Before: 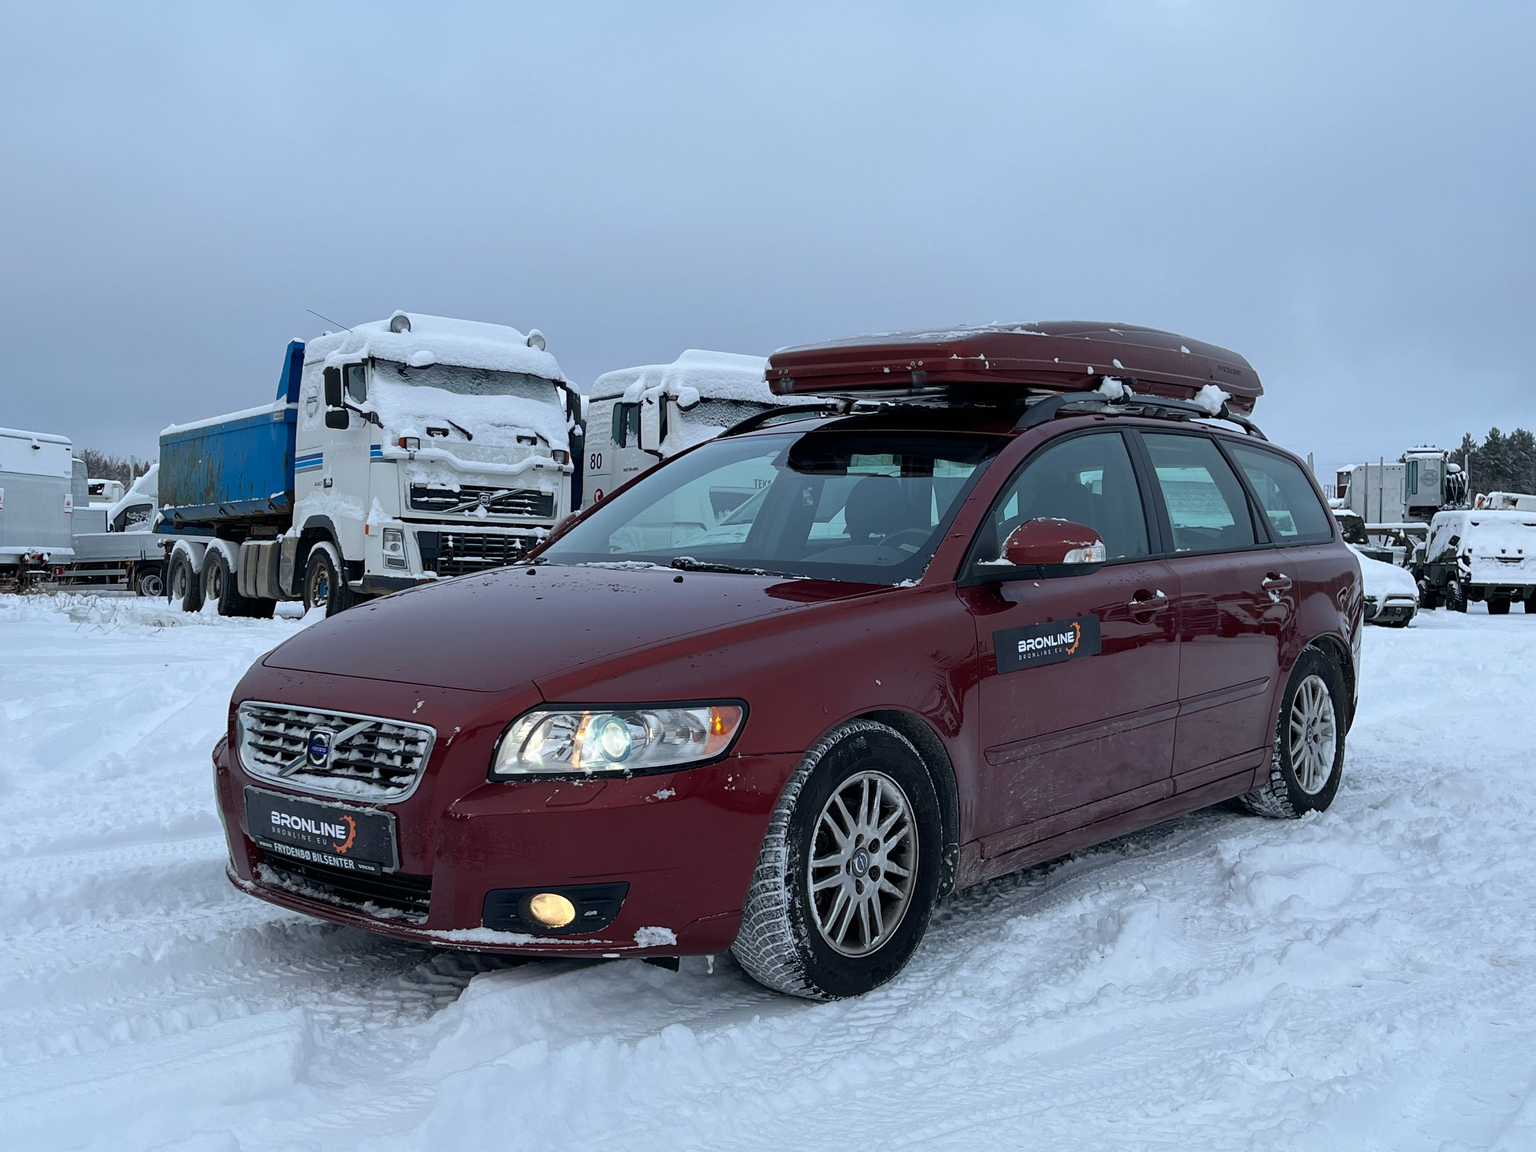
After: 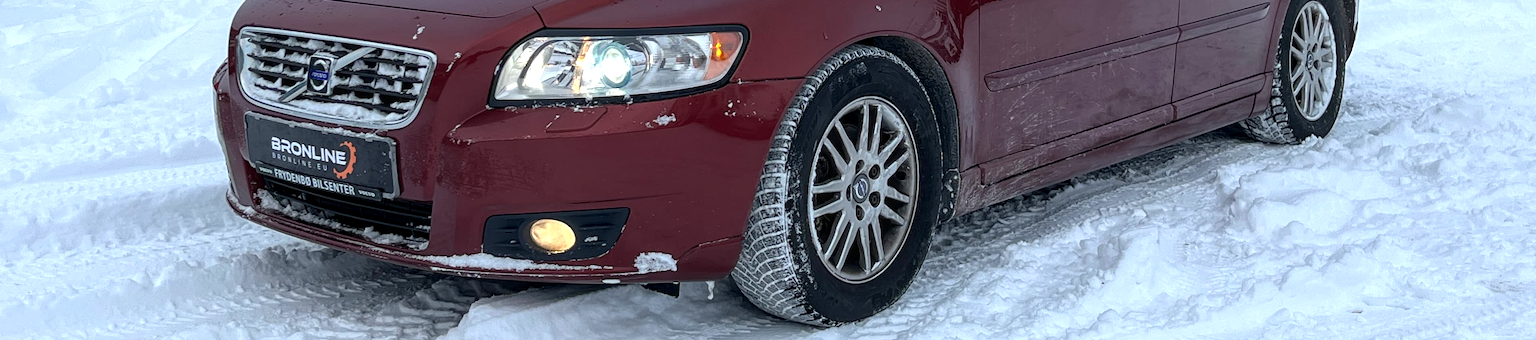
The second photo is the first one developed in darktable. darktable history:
exposure: exposure 0.474 EV, compensate exposure bias true, compensate highlight preservation false
crop and rotate: top 58.558%, bottom 11.927%
local contrast: on, module defaults
